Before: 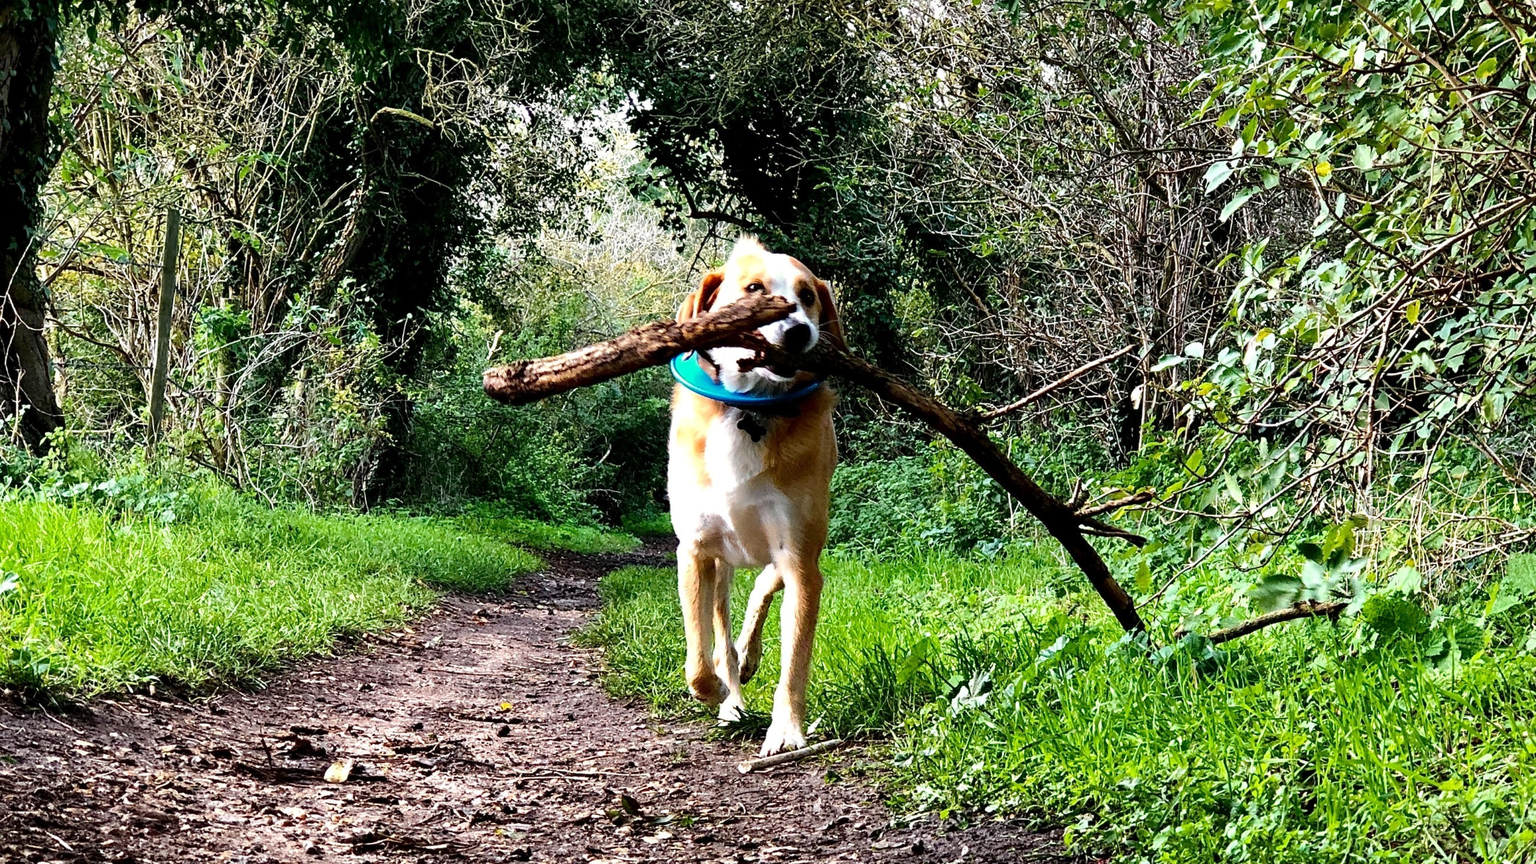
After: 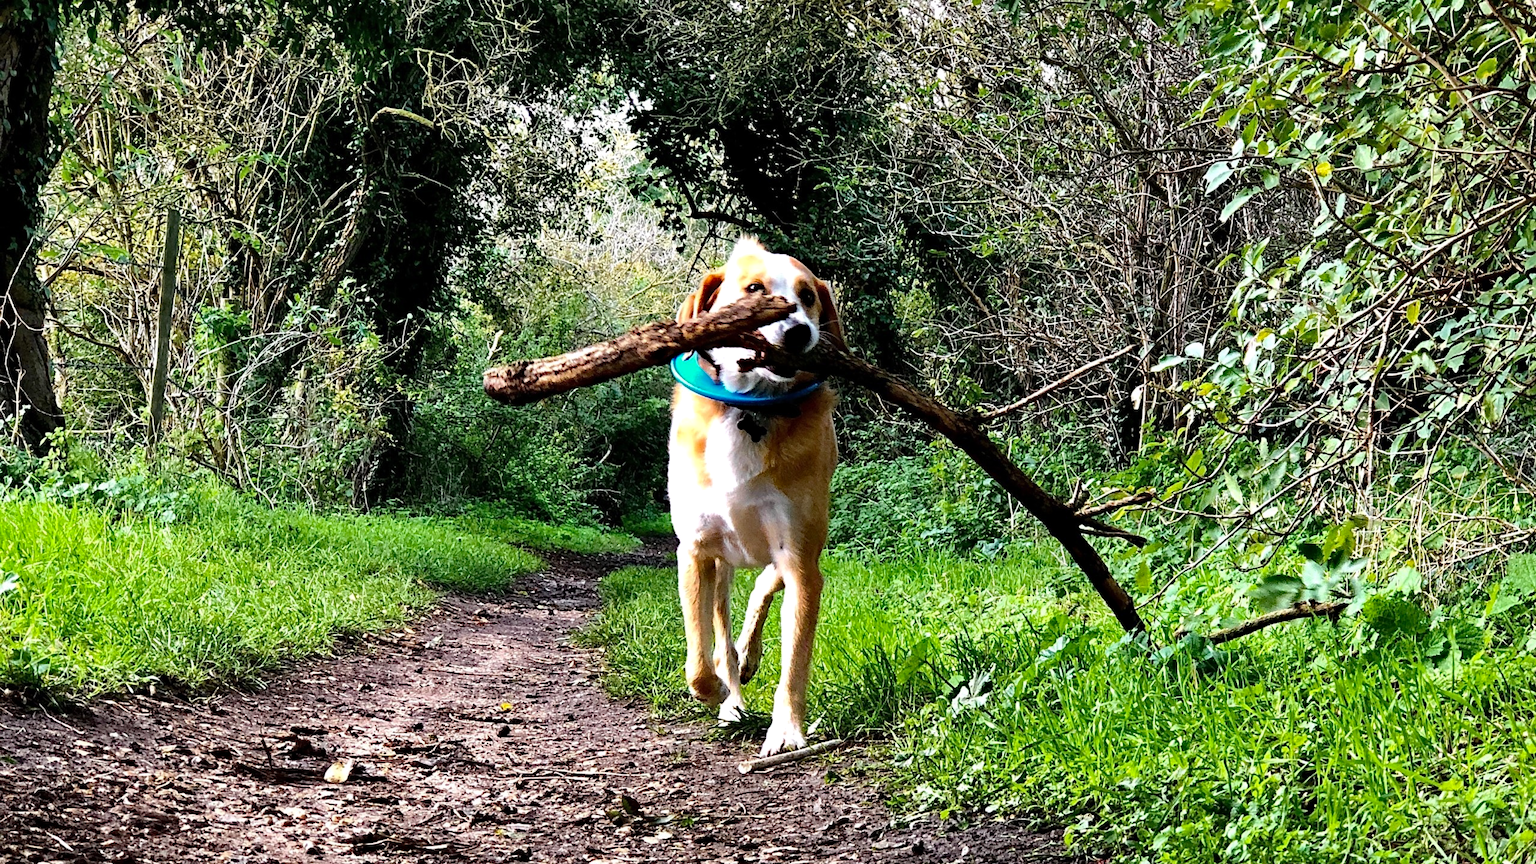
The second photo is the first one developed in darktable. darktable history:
shadows and highlights: shadows 37.27, highlights -28.18, soften with gaussian
haze removal: strength 0.29, distance 0.25, compatibility mode true, adaptive false
